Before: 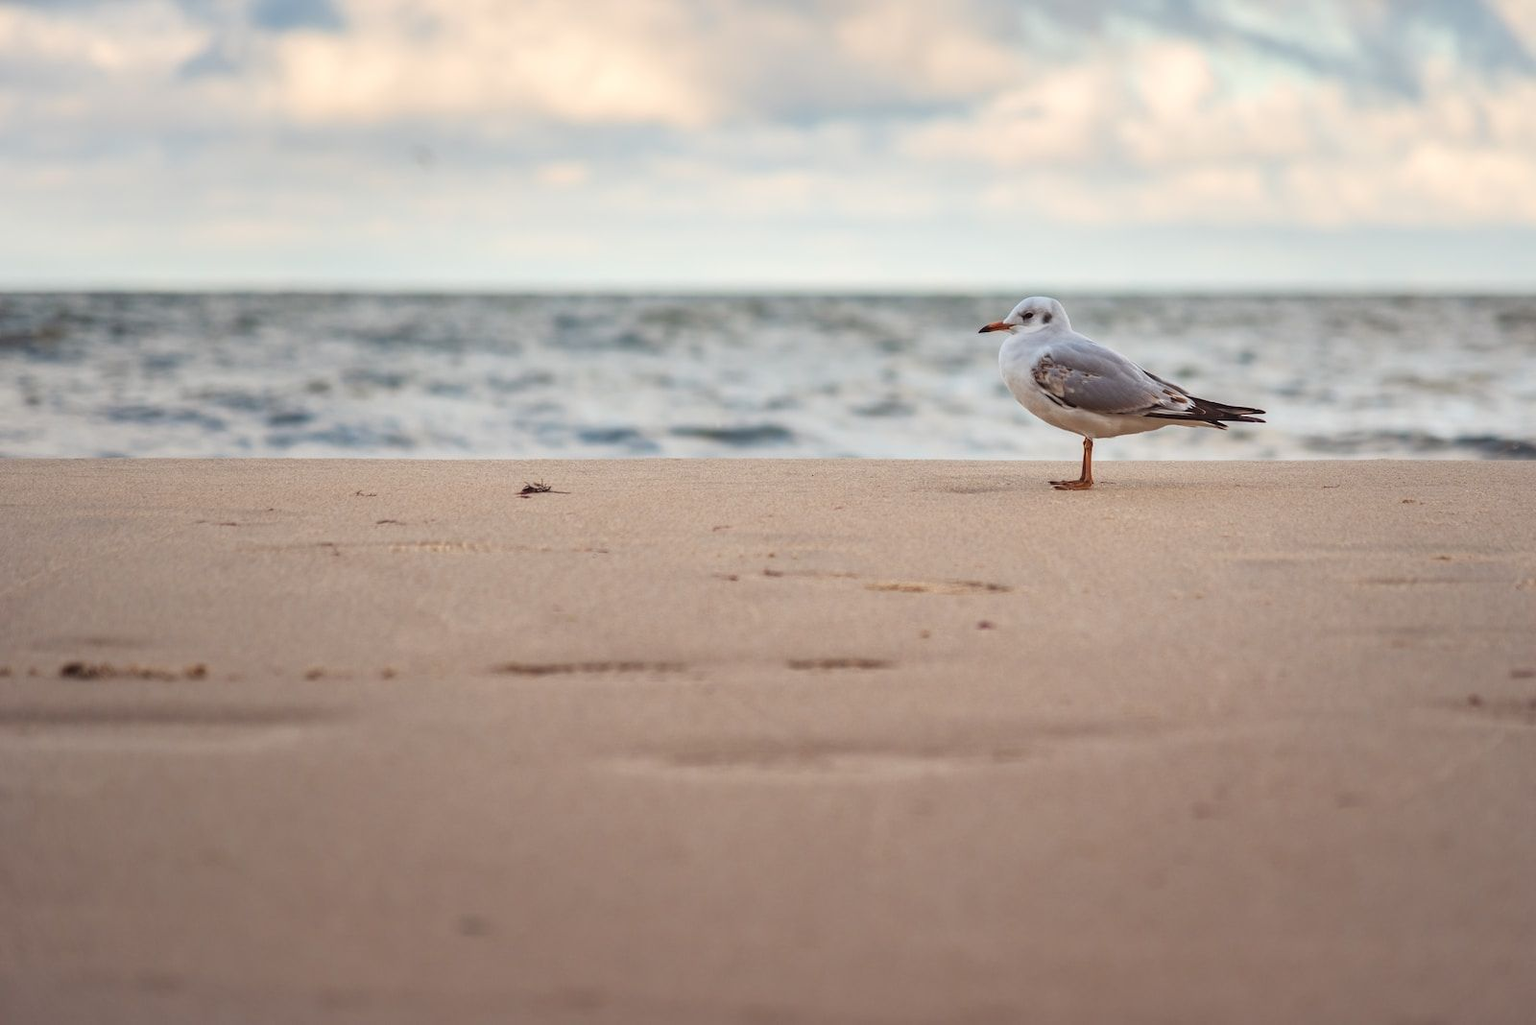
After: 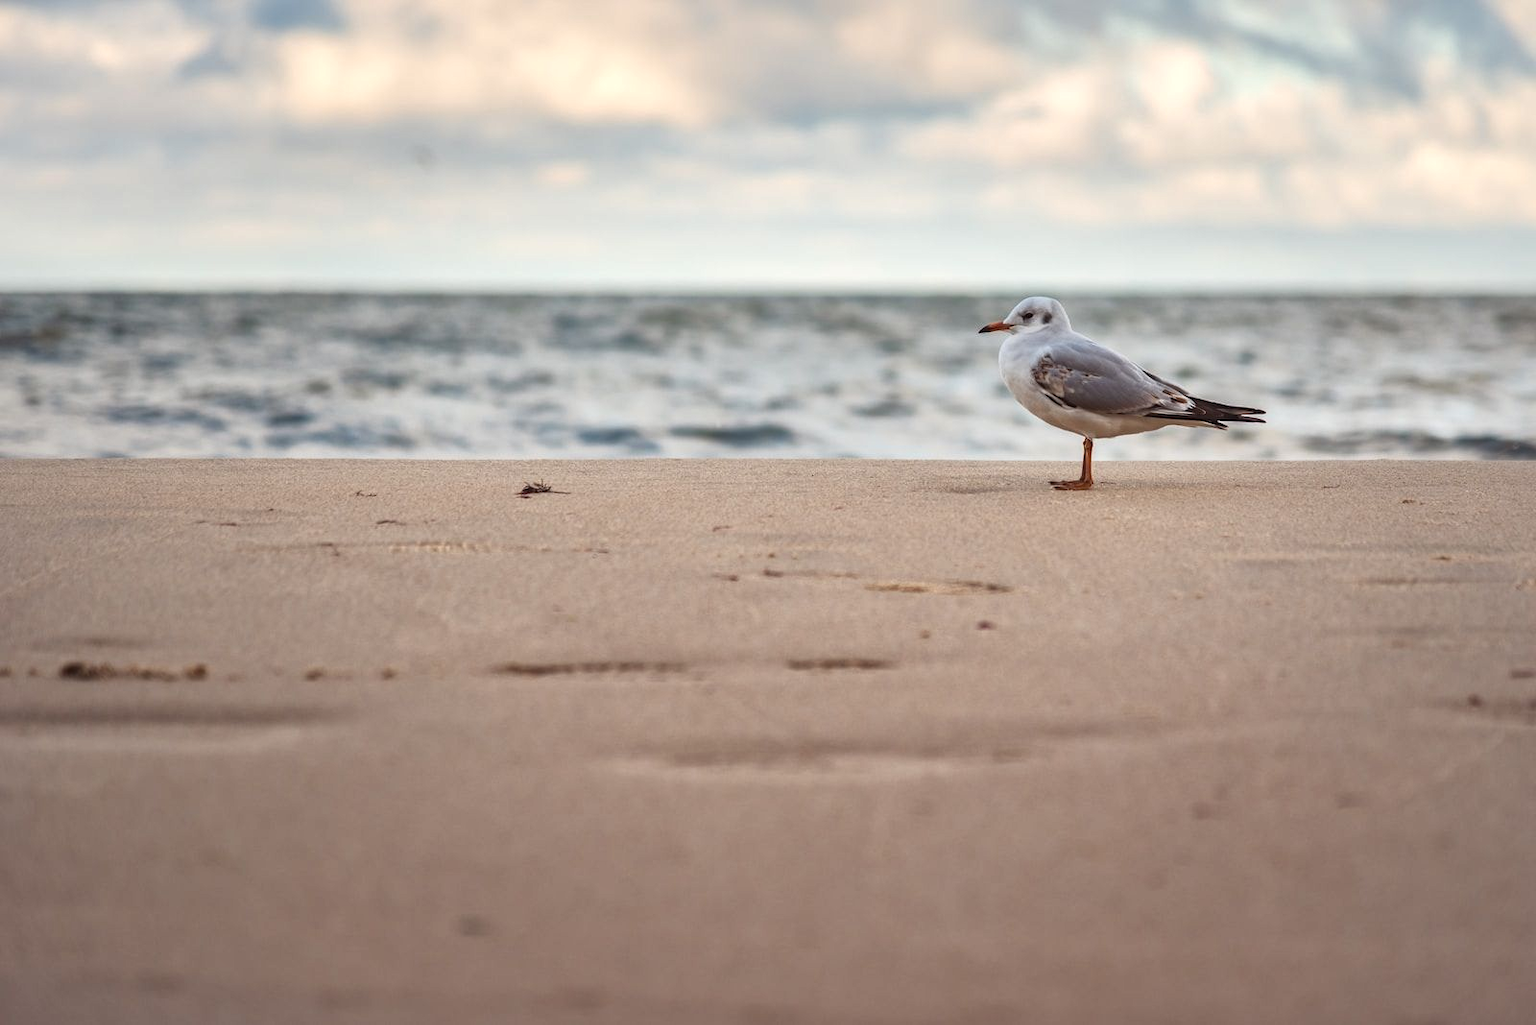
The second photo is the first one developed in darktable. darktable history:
local contrast: mode bilateral grid, contrast 20, coarseness 50, detail 138%, midtone range 0.2
